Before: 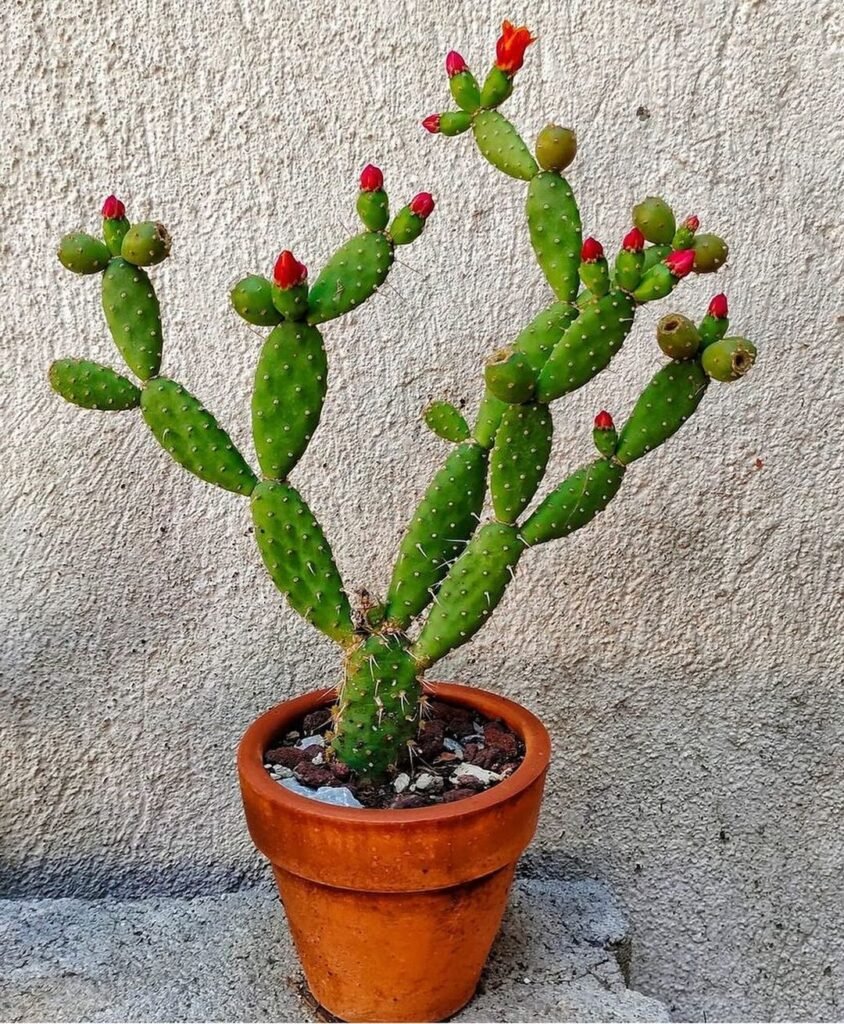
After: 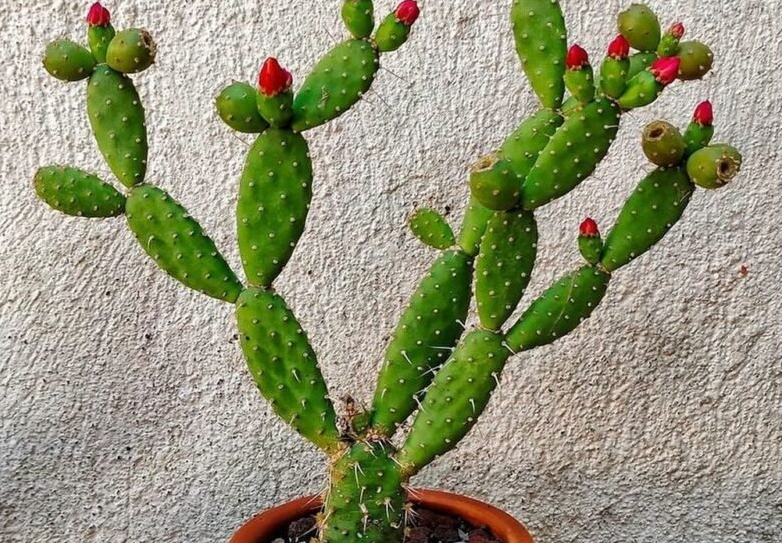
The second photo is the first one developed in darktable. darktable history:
crop: left 1.777%, top 18.902%, right 5.492%, bottom 28.056%
